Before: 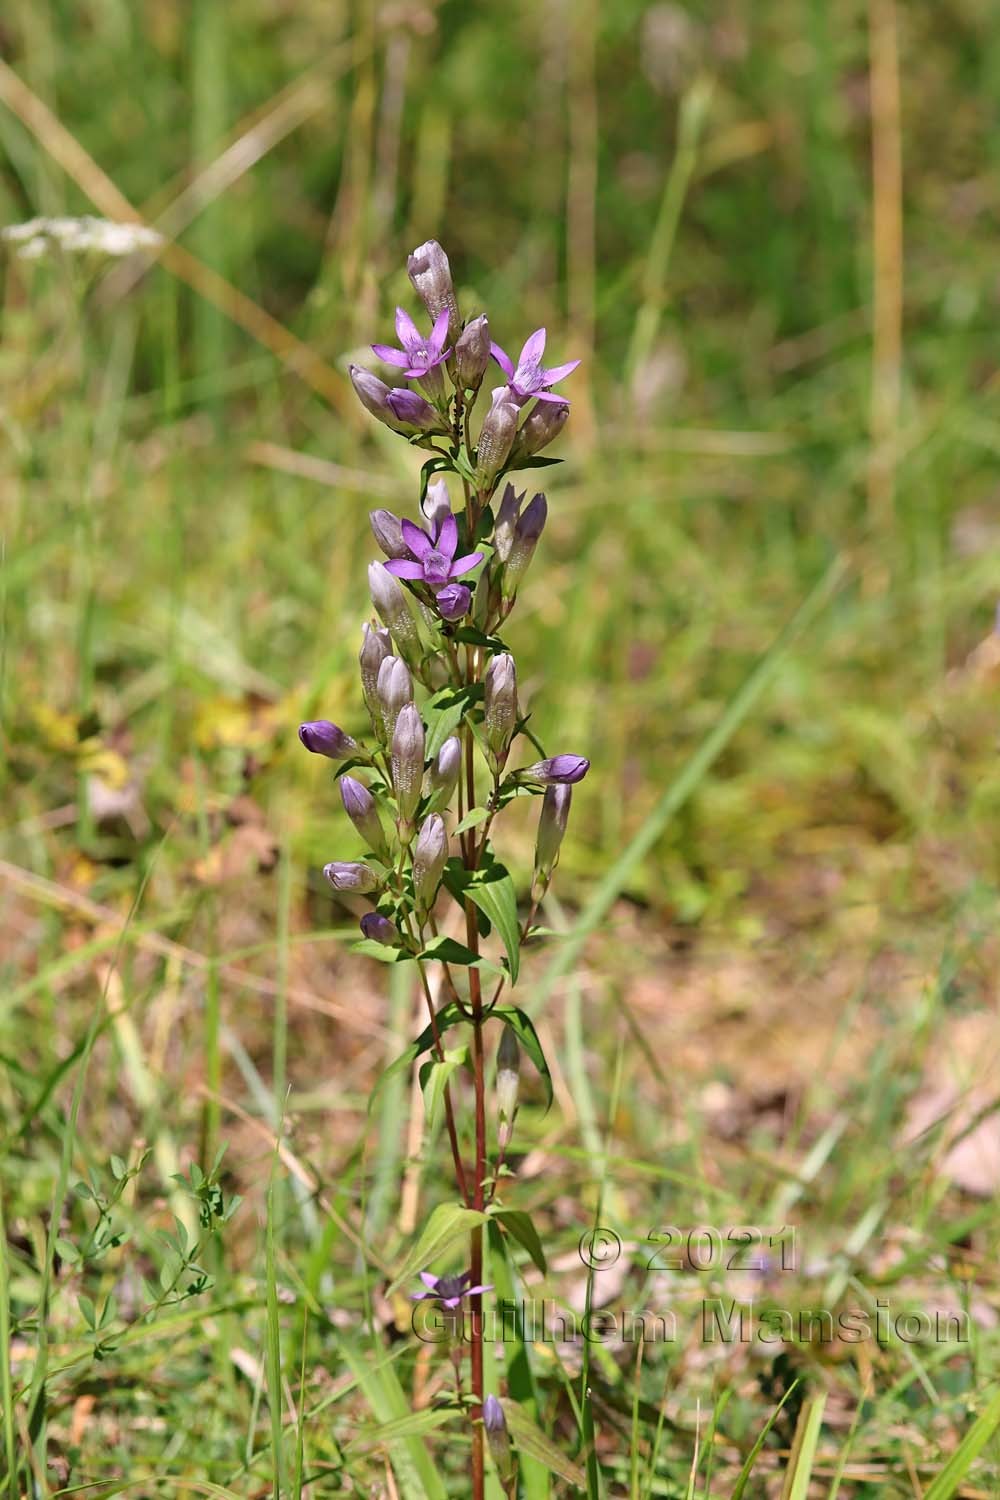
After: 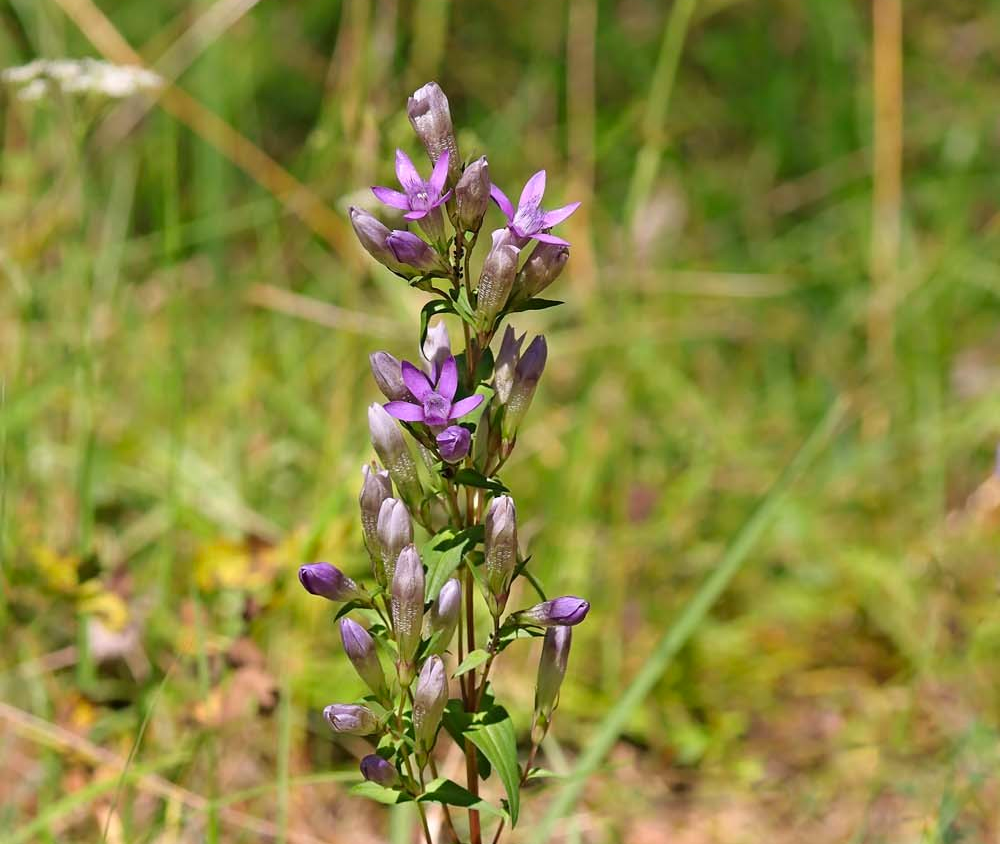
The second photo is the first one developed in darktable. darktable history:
crop and rotate: top 10.553%, bottom 33.158%
contrast brightness saturation: saturation 0.124
